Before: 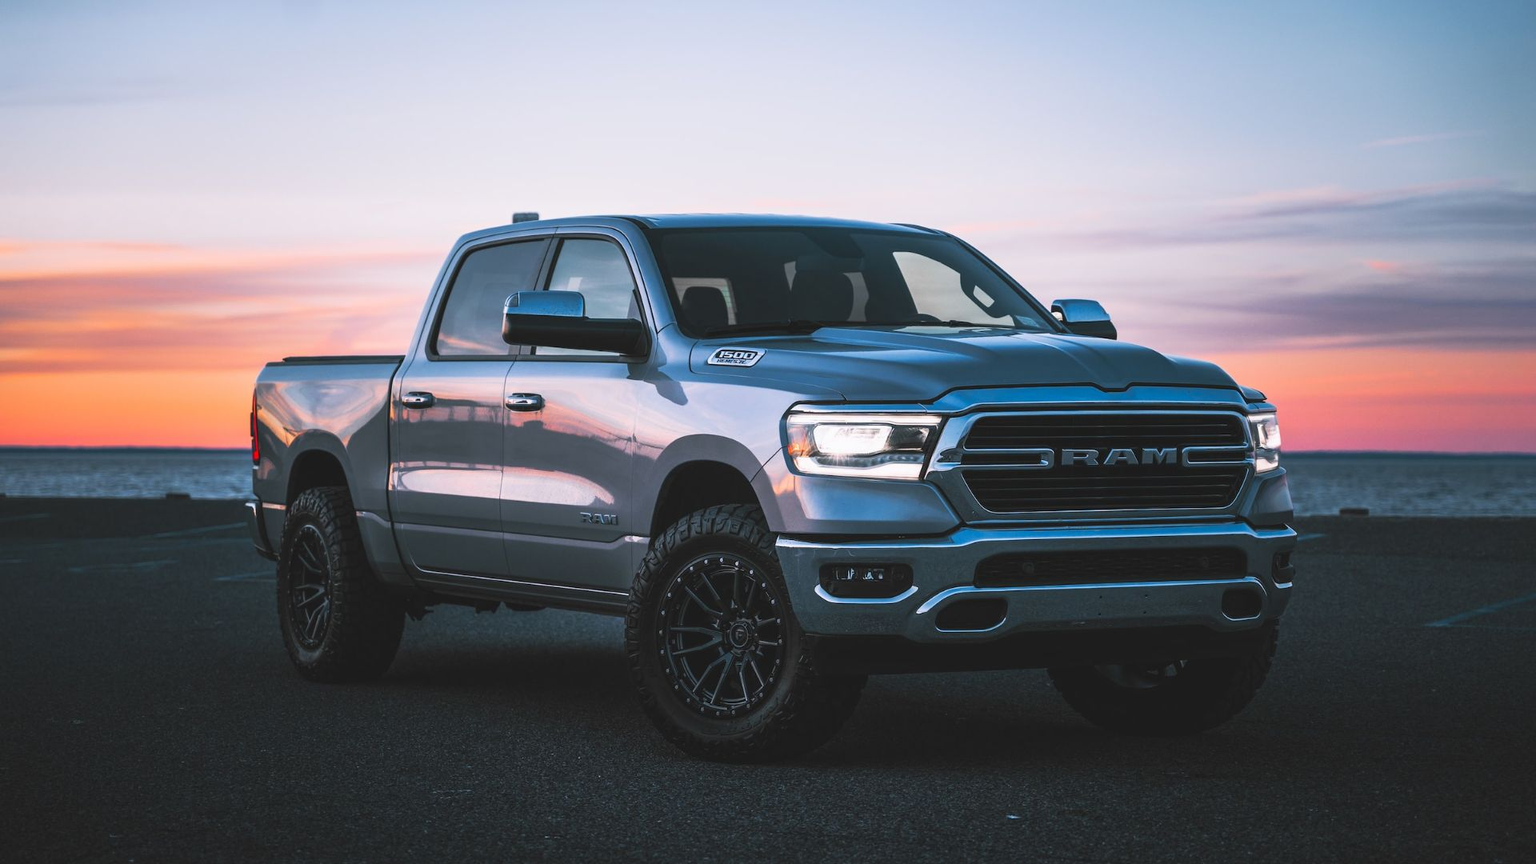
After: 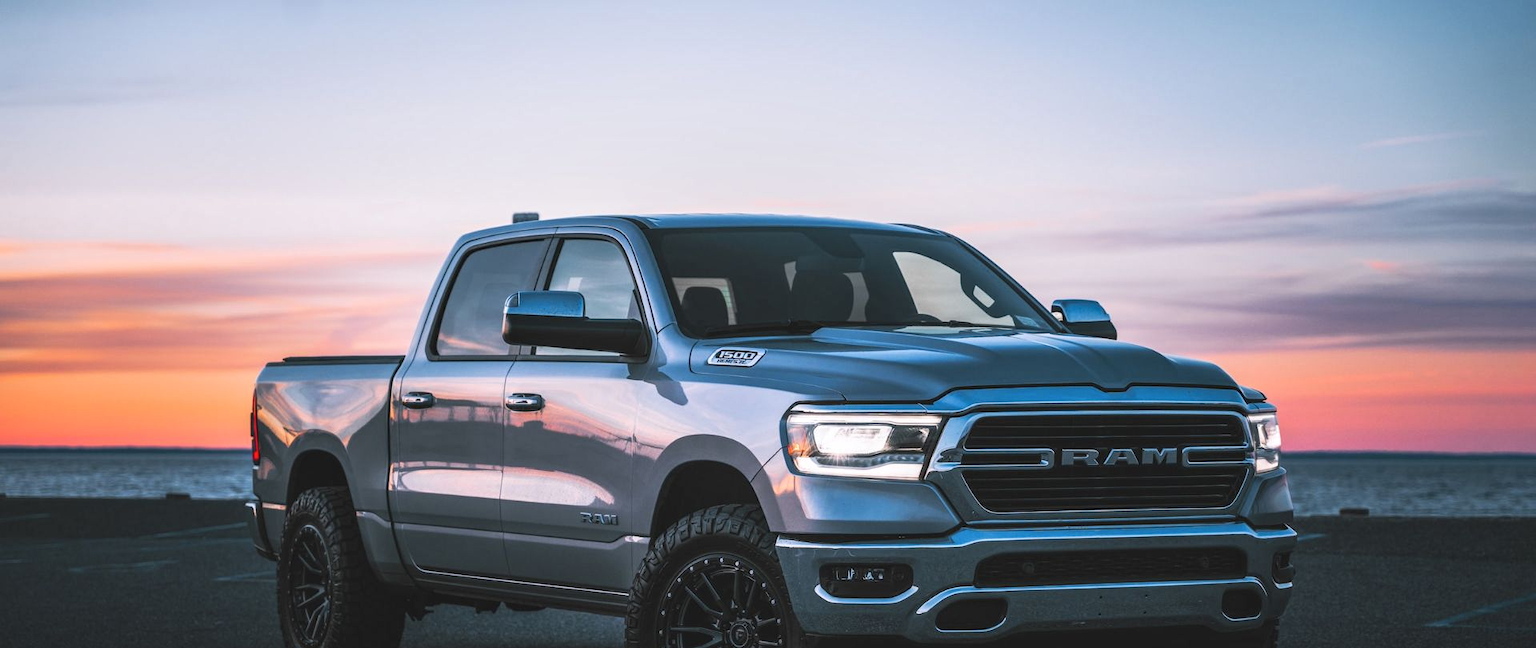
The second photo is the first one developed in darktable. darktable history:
local contrast: on, module defaults
crop: bottom 24.981%
